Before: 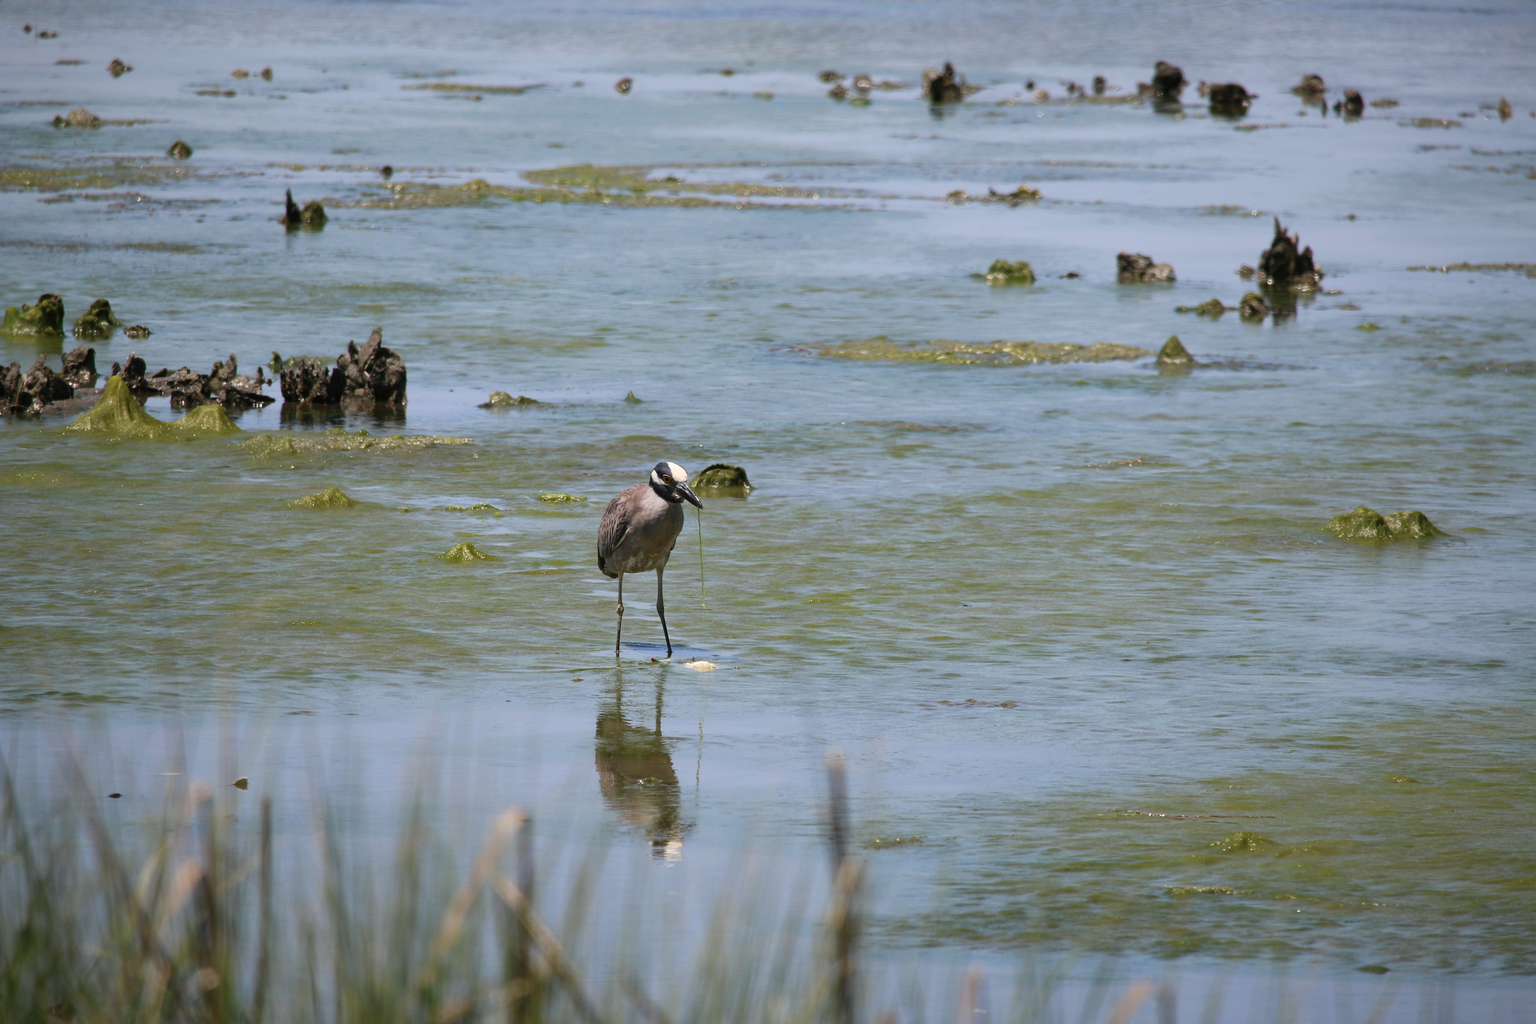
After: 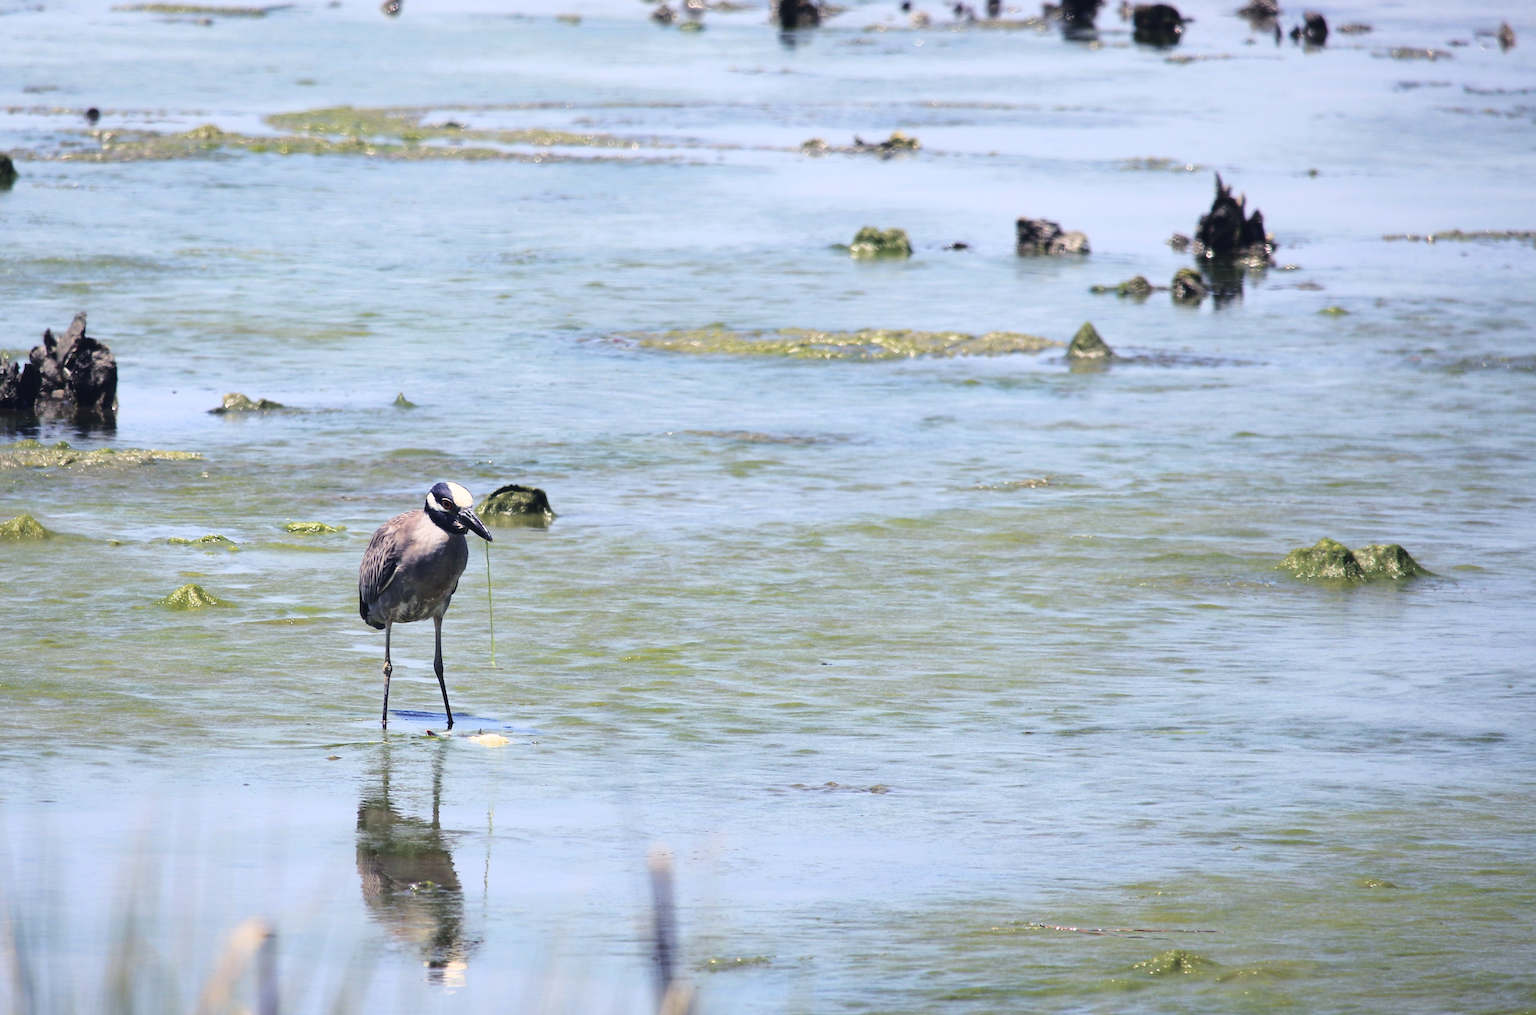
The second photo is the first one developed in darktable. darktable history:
contrast brightness saturation: saturation -0.063
base curve: curves: ch0 [(0, 0) (0.028, 0.03) (0.121, 0.232) (0.46, 0.748) (0.859, 0.968) (1, 1)]
crop and rotate: left 20.445%, top 7.917%, right 0.462%, bottom 13.63%
color balance rgb: shadows lift › luminance -29.152%, shadows lift › chroma 14.684%, shadows lift › hue 269.02°, global offset › luminance 0.488%, global offset › hue 57.39°, perceptual saturation grading › global saturation -1.961%, perceptual saturation grading › highlights -7.682%, perceptual saturation grading › mid-tones 7.886%, perceptual saturation grading › shadows 3.79%
